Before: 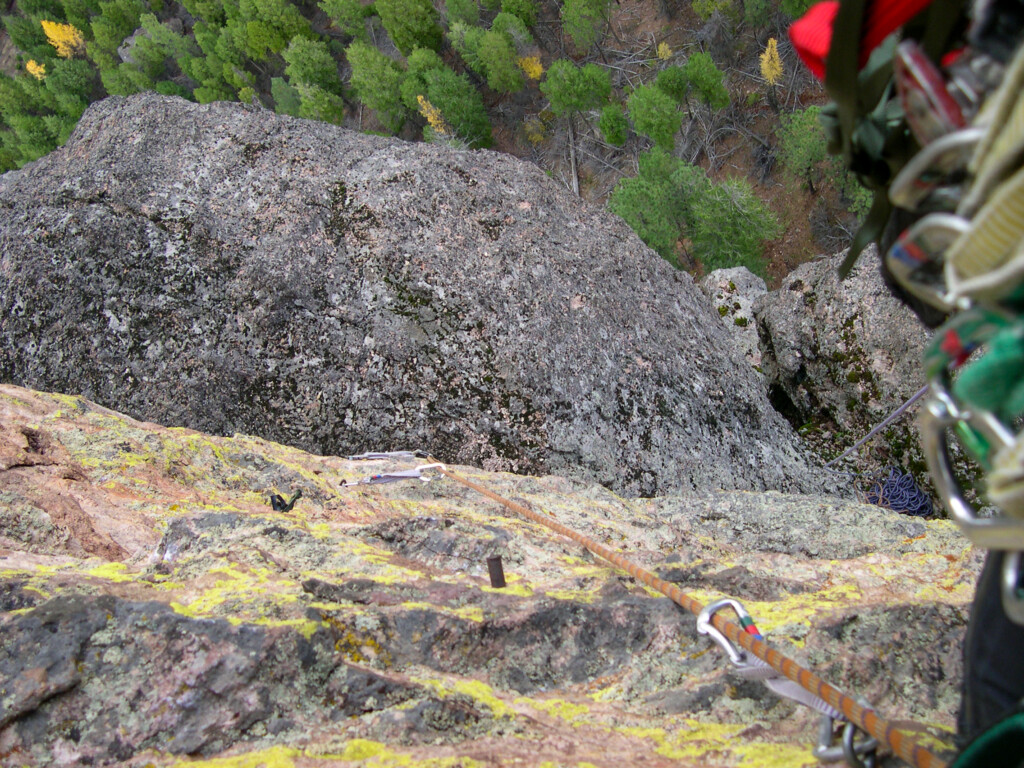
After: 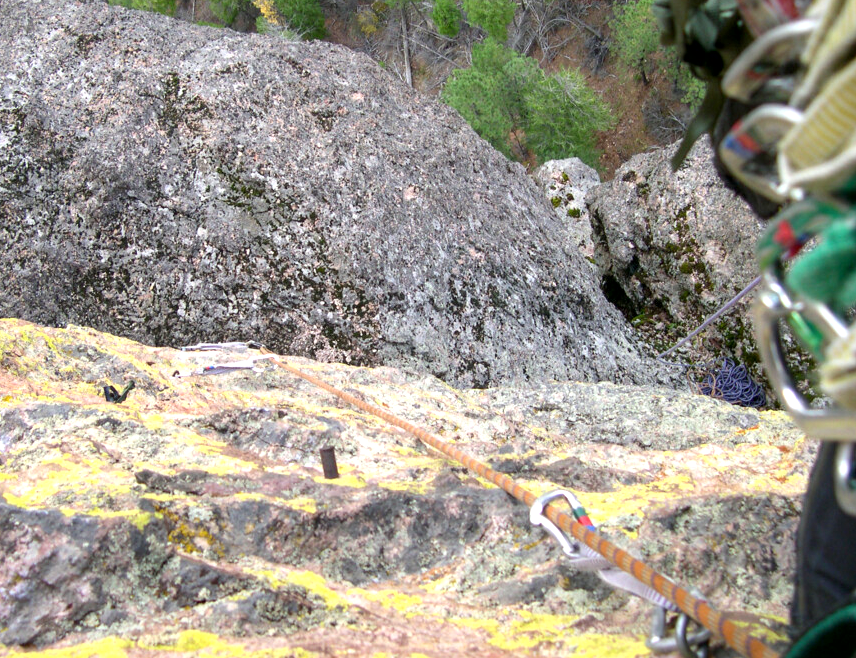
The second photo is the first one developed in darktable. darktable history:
exposure: black level correction 0.001, exposure 0.675 EV, compensate highlight preservation false
crop: left 16.315%, top 14.246%
contrast brightness saturation: saturation -0.05
